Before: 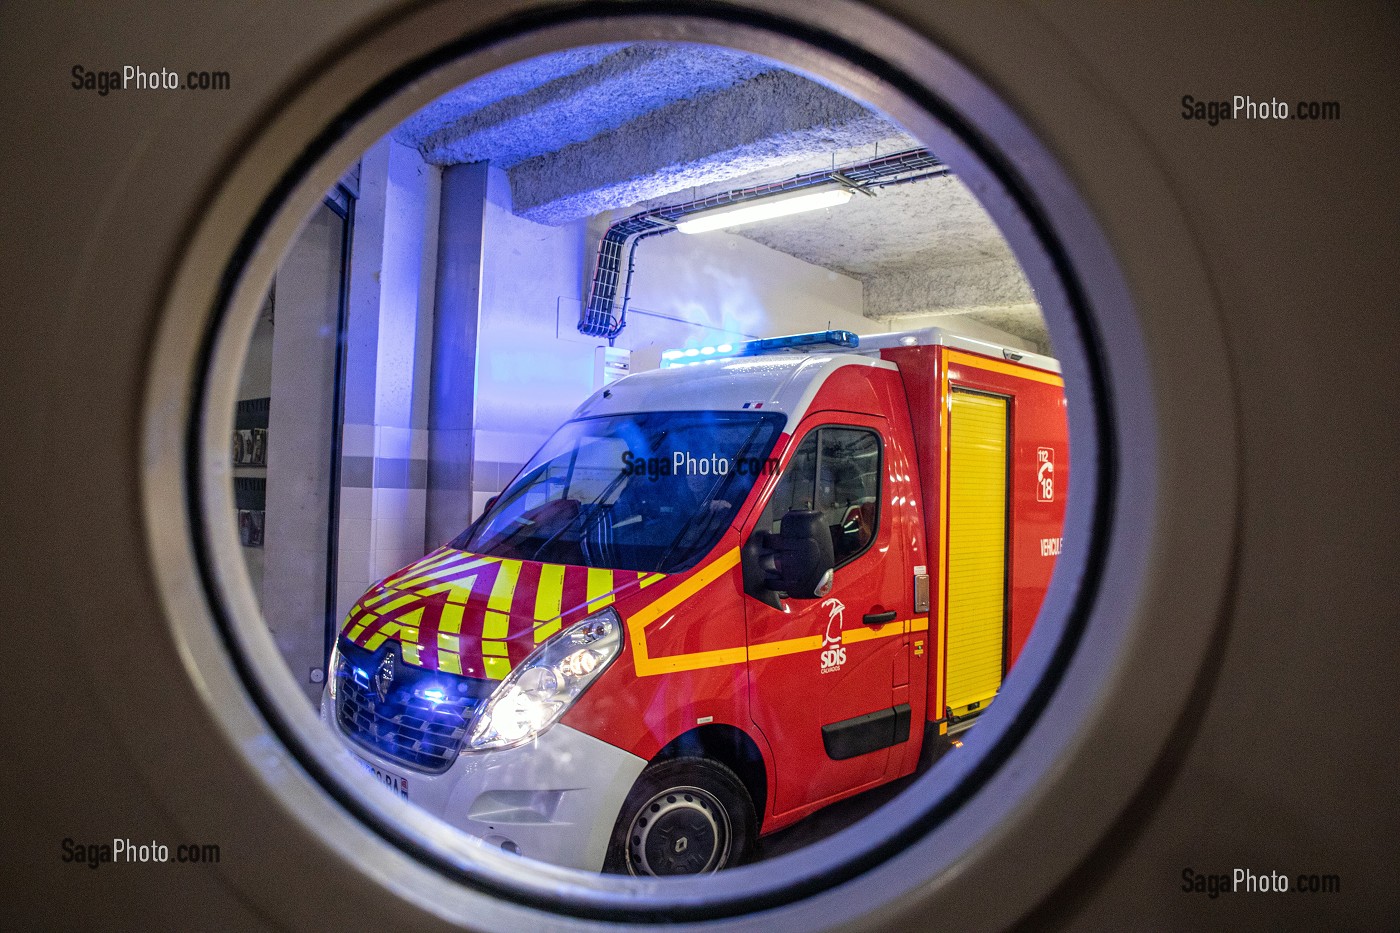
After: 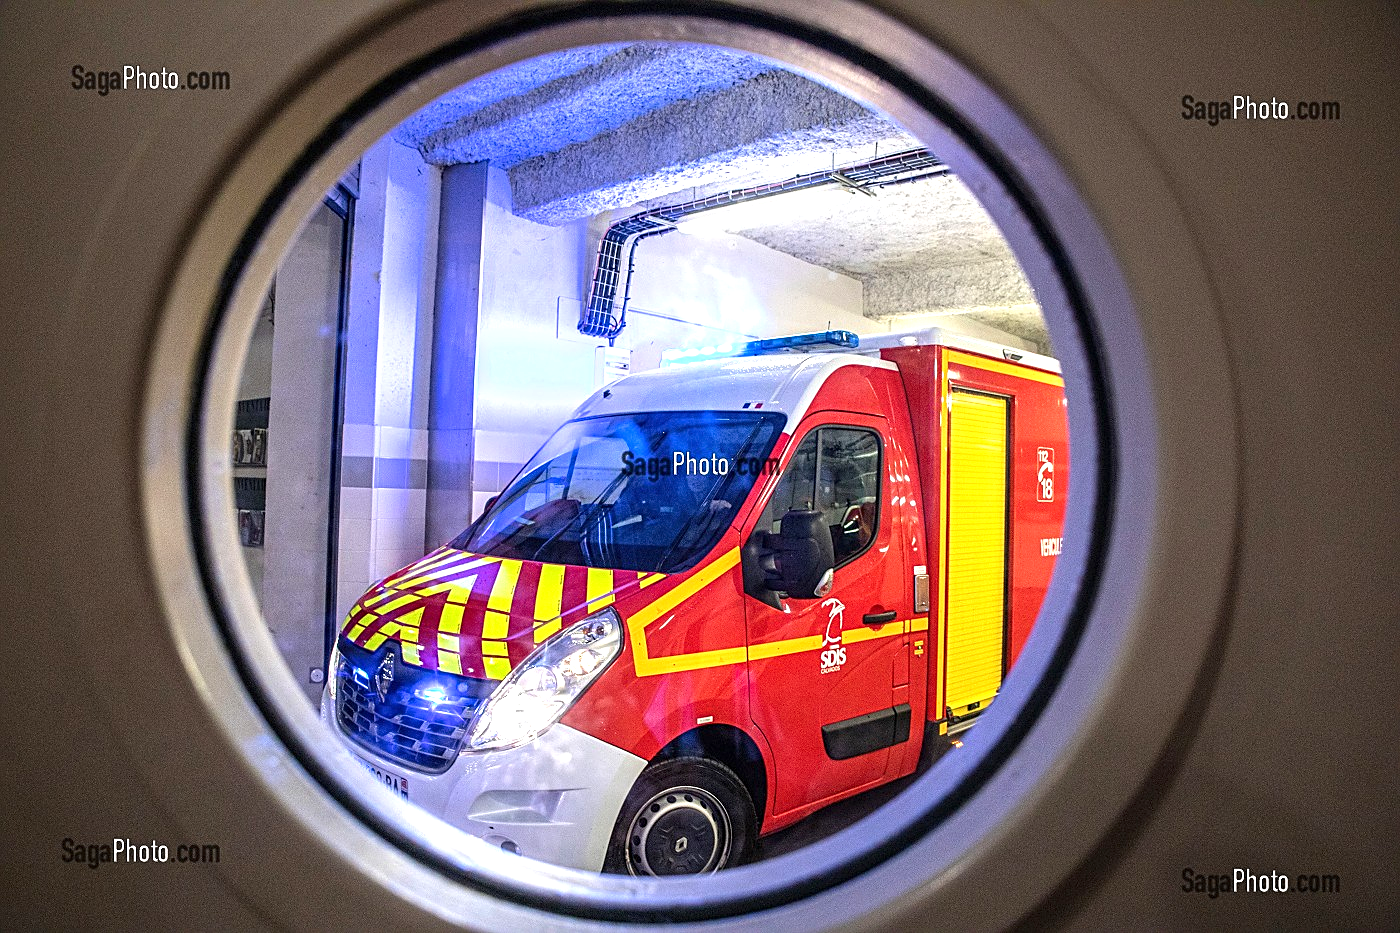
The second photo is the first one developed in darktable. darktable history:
sharpen: on, module defaults
exposure: exposure 0.83 EV, compensate highlight preservation false
